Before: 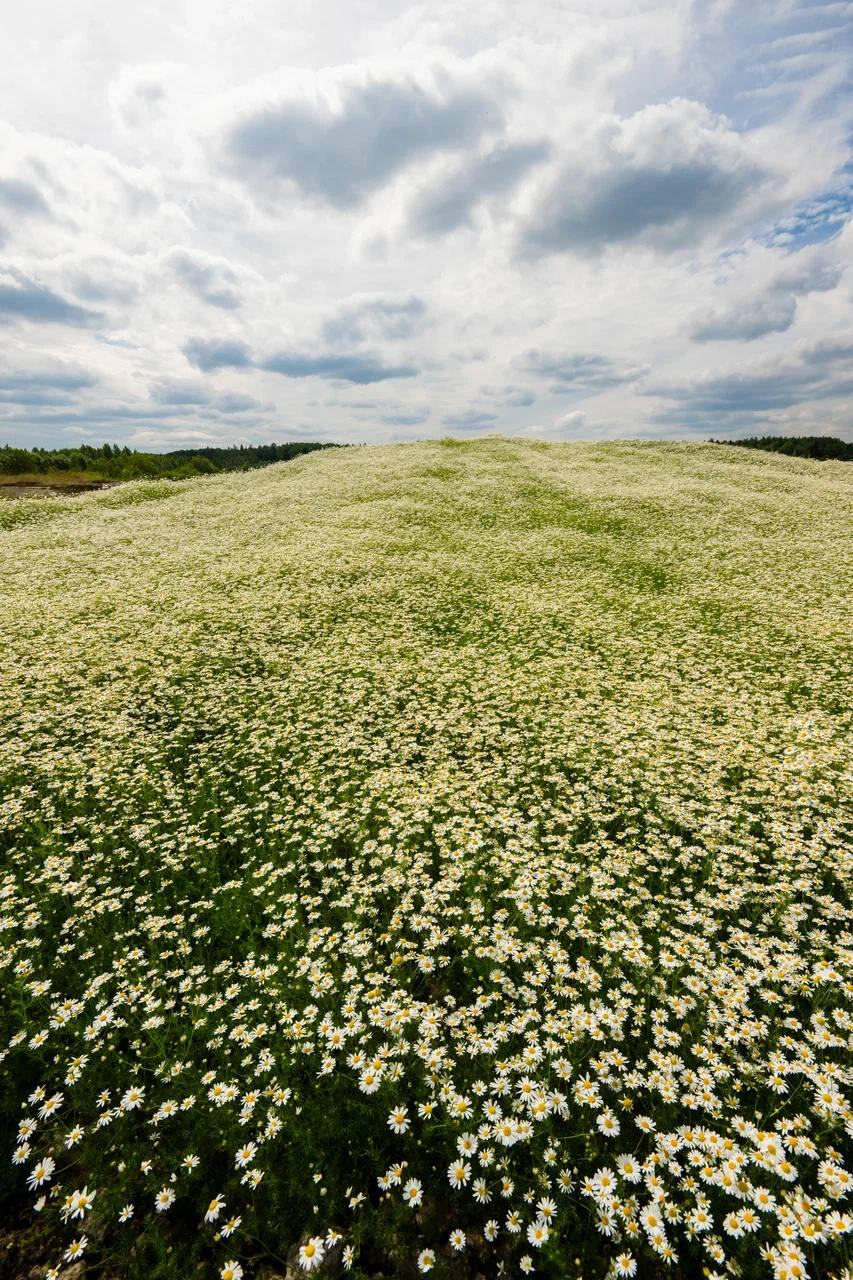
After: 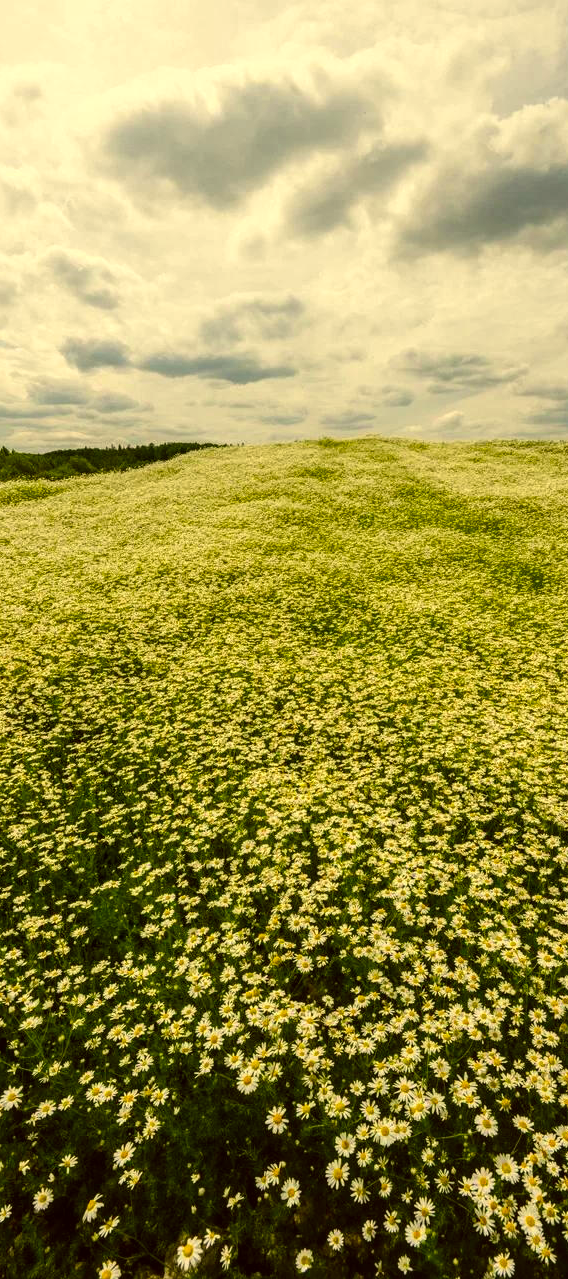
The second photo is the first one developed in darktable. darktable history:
crop and rotate: left 14.436%, right 18.898%
contrast brightness saturation: contrast 0.08, saturation 0.02
color correction: highlights a* 0.162, highlights b* 29.53, shadows a* -0.162, shadows b* 21.09
local contrast: on, module defaults
